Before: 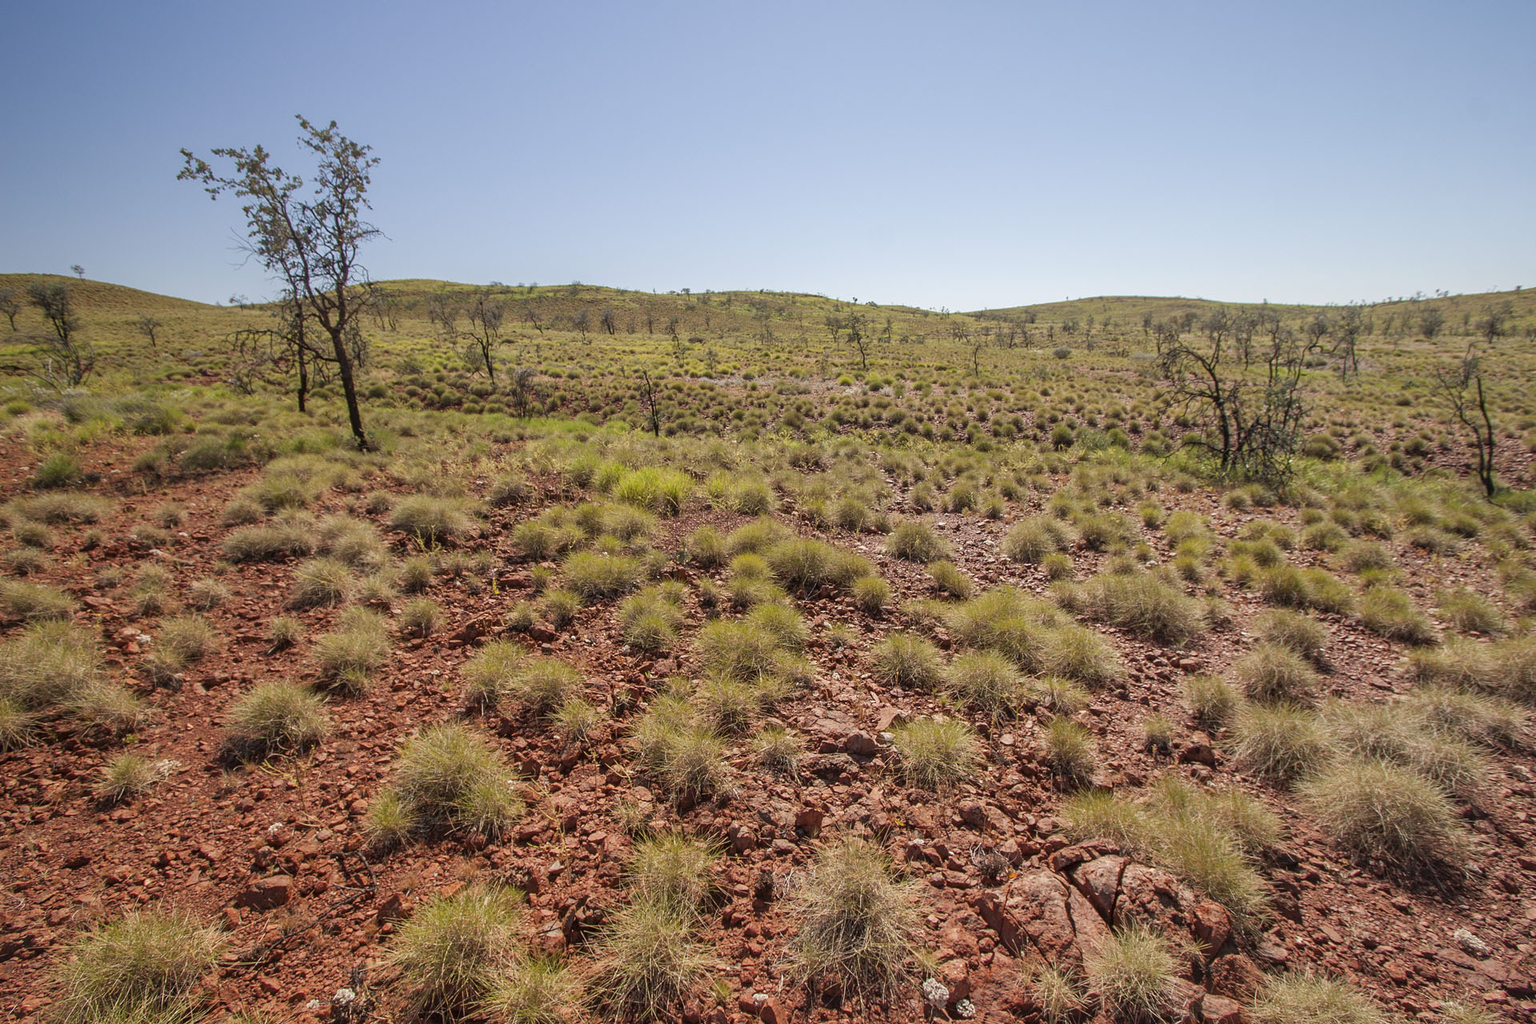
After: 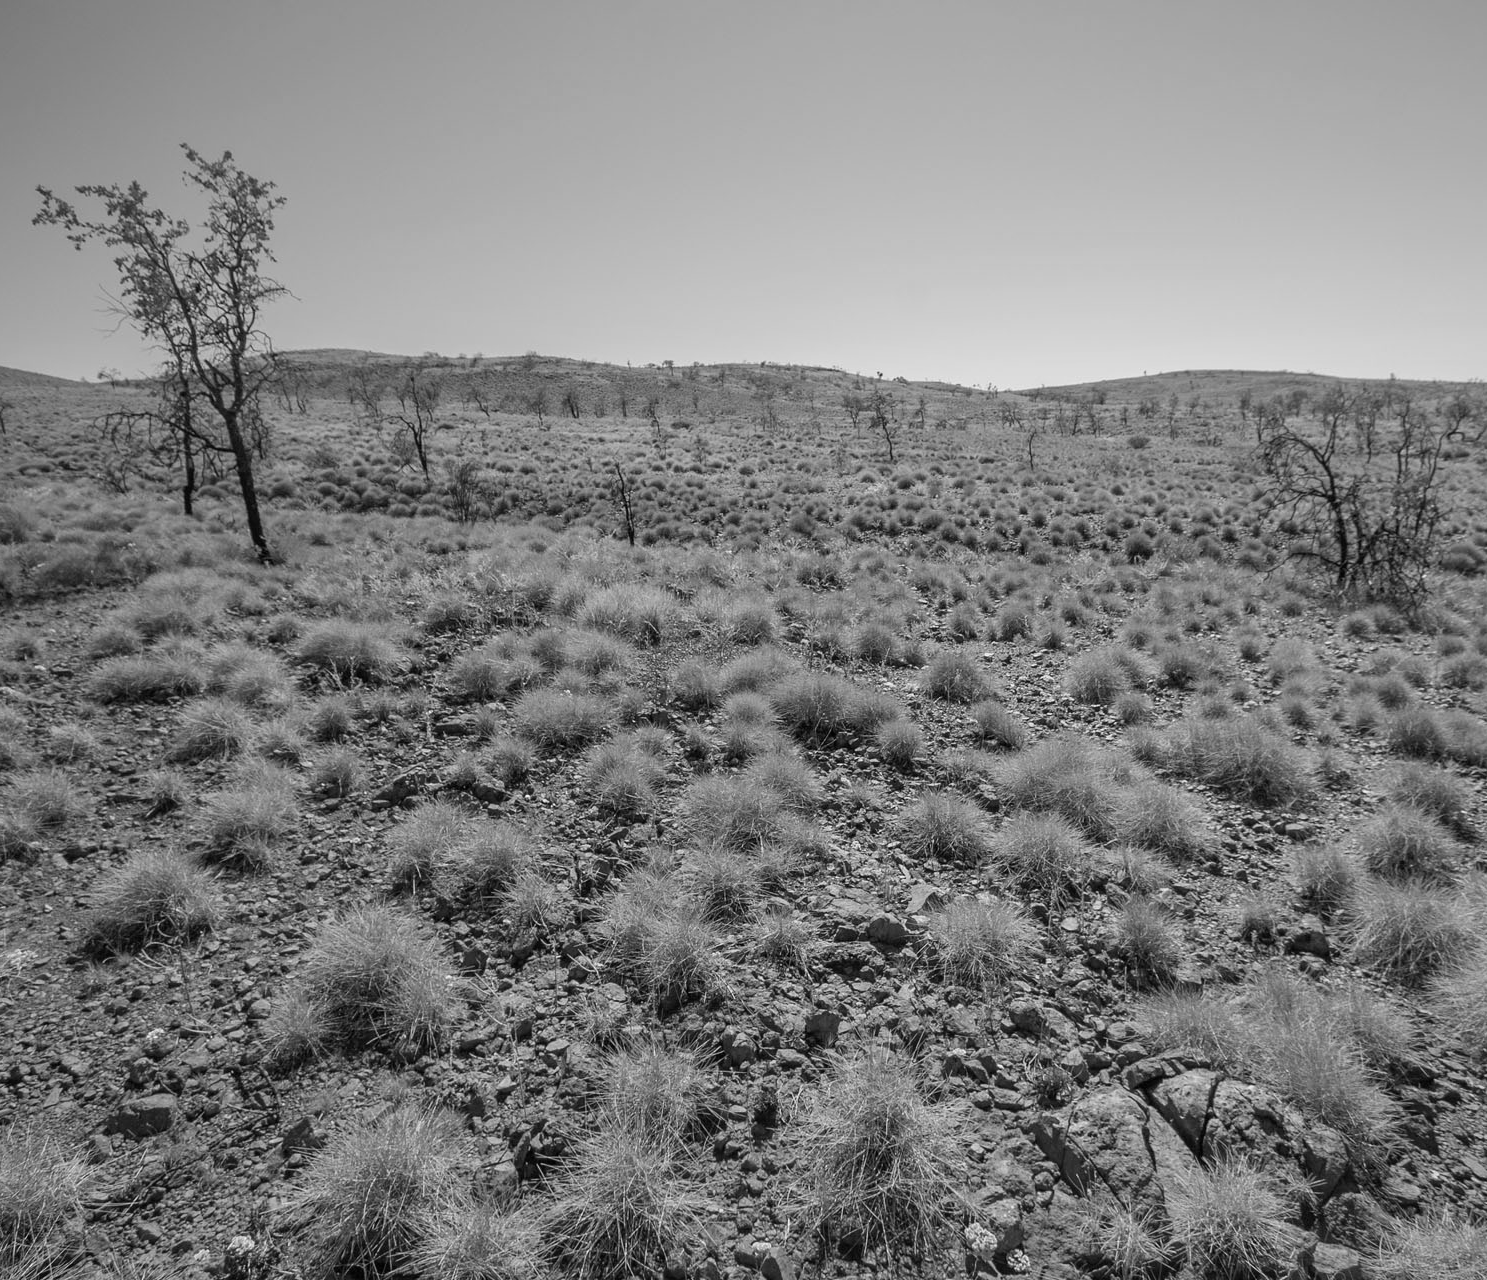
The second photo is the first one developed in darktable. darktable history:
crop: left 9.88%, right 12.664%
monochrome: a 73.58, b 64.21
